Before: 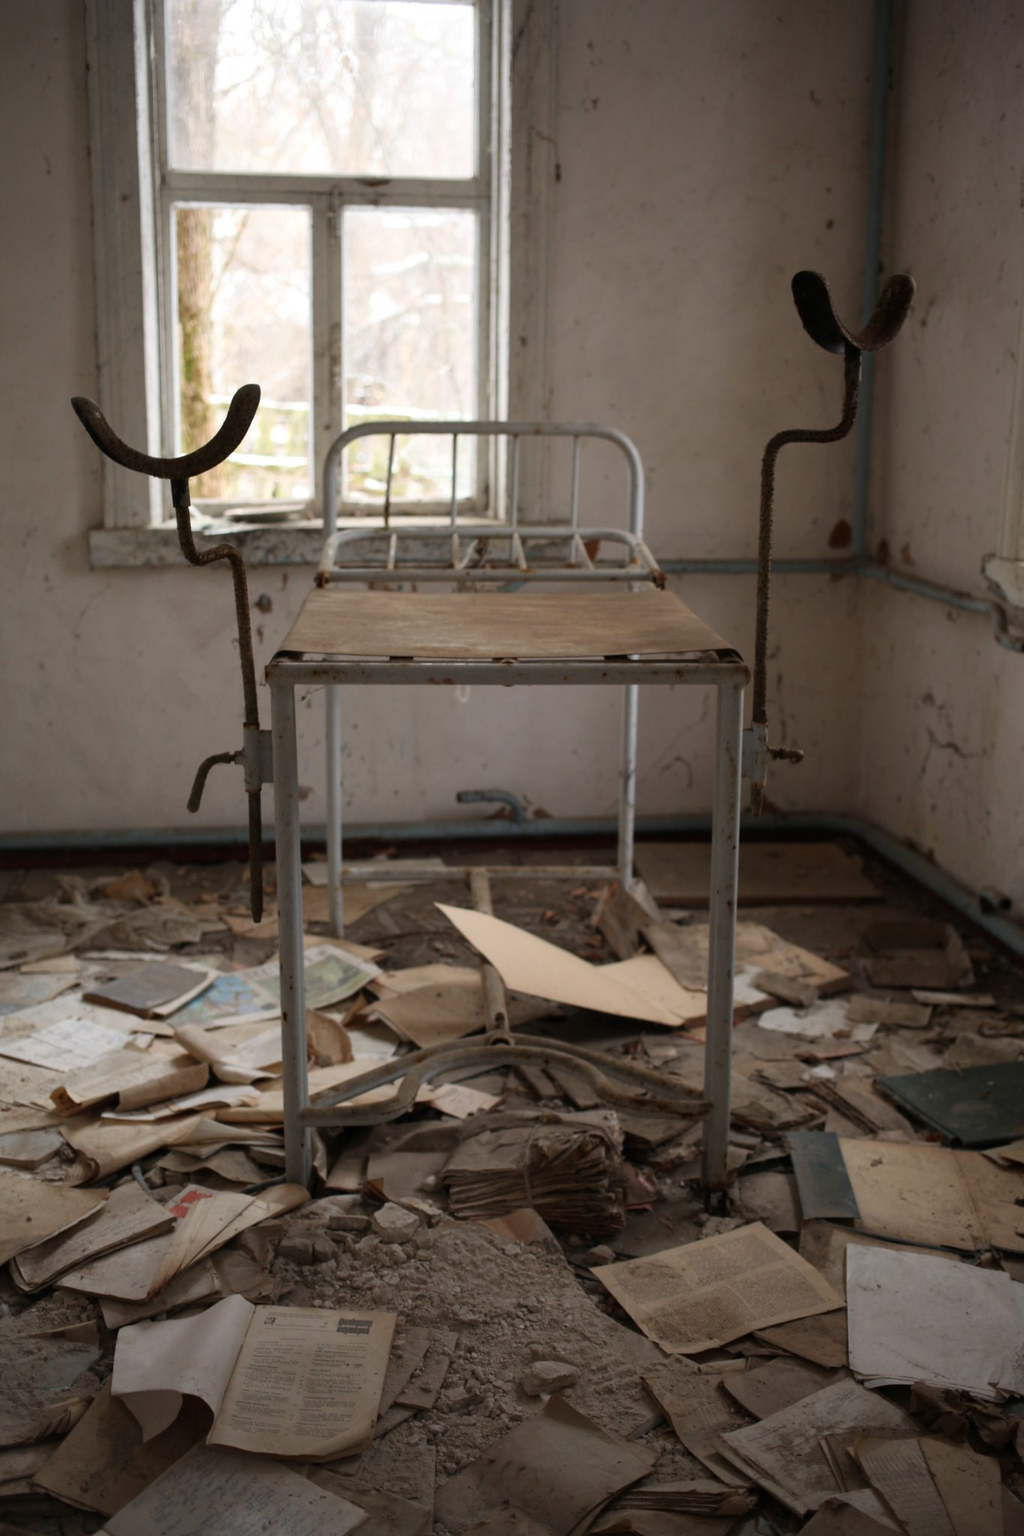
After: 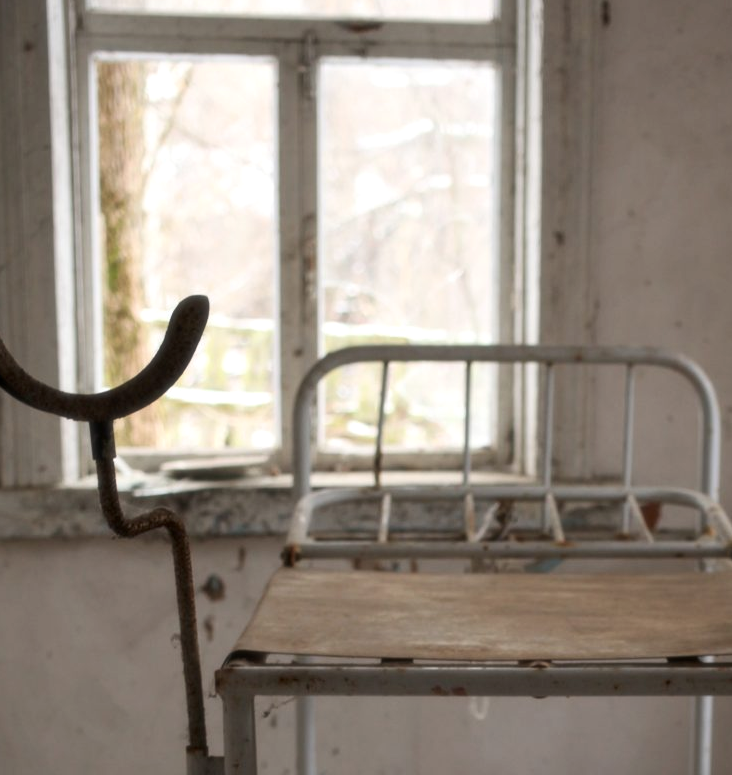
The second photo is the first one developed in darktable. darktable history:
contrast brightness saturation: contrast 0.1, brightness 0.02, saturation 0.02
local contrast: highlights 100%, shadows 100%, detail 120%, midtone range 0.2
soften: size 10%, saturation 50%, brightness 0.2 EV, mix 10%
crop: left 10.121%, top 10.631%, right 36.218%, bottom 51.526%
